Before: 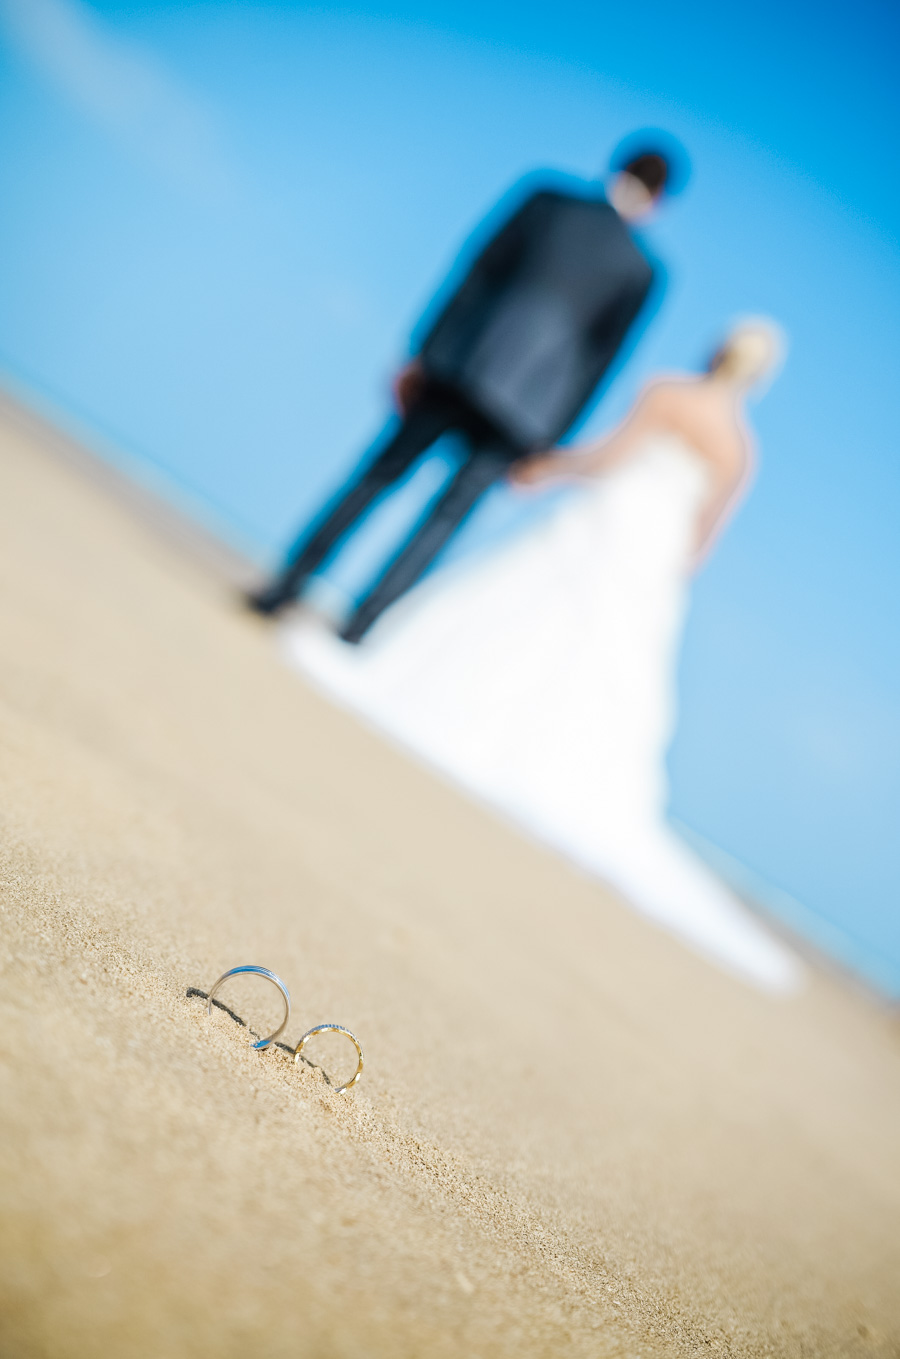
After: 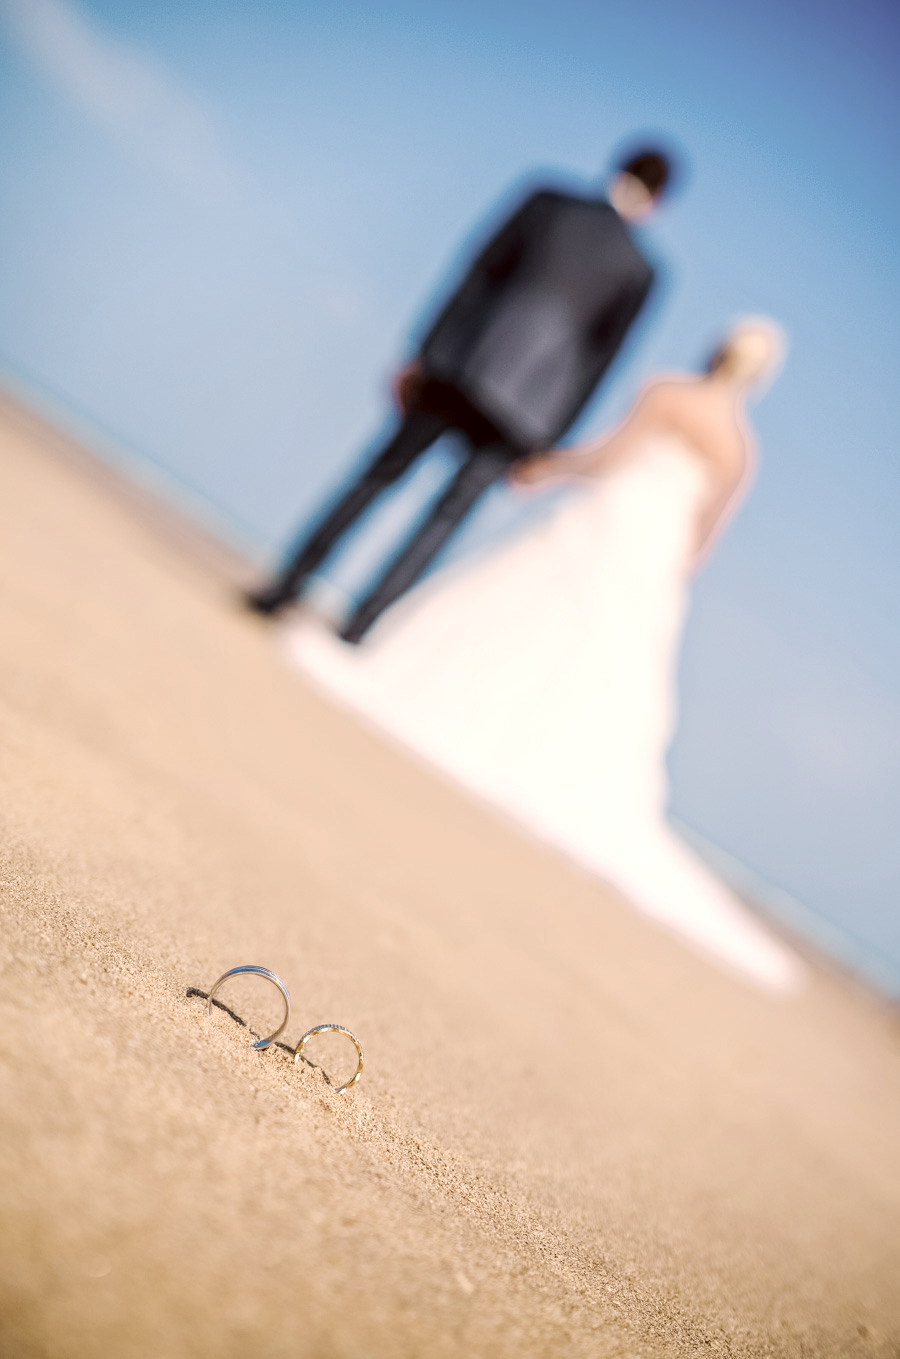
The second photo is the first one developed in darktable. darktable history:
local contrast: detail 130%
color correction: highlights a* 10.21, highlights b* 9.79, shadows a* 8.61, shadows b* 7.88, saturation 0.8
